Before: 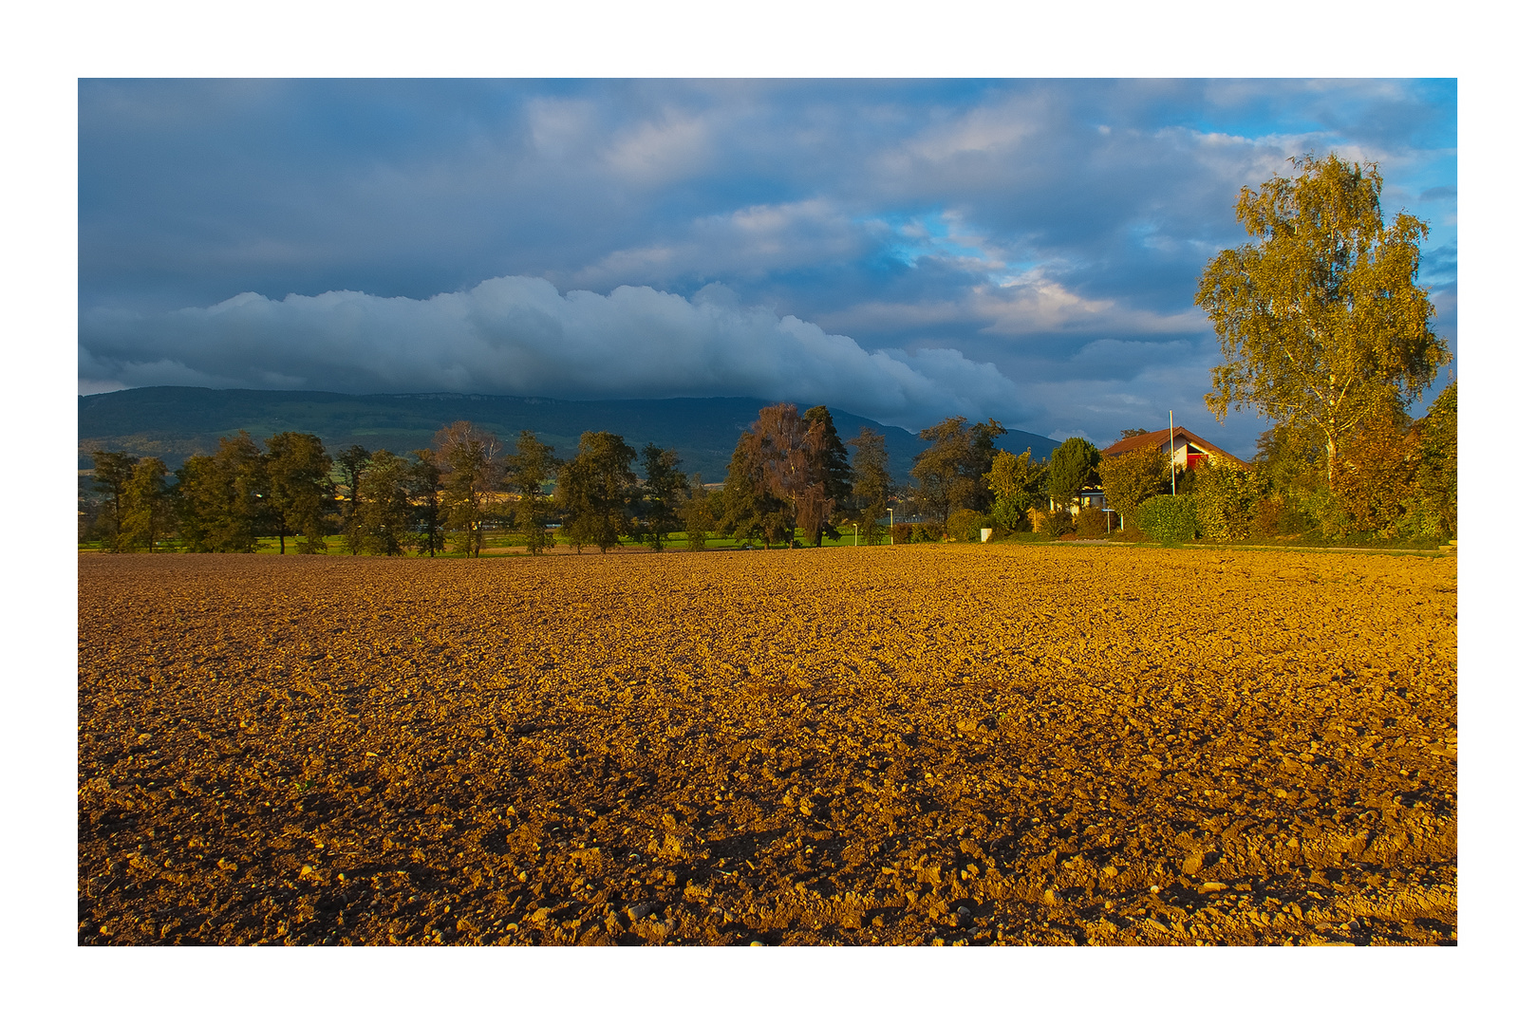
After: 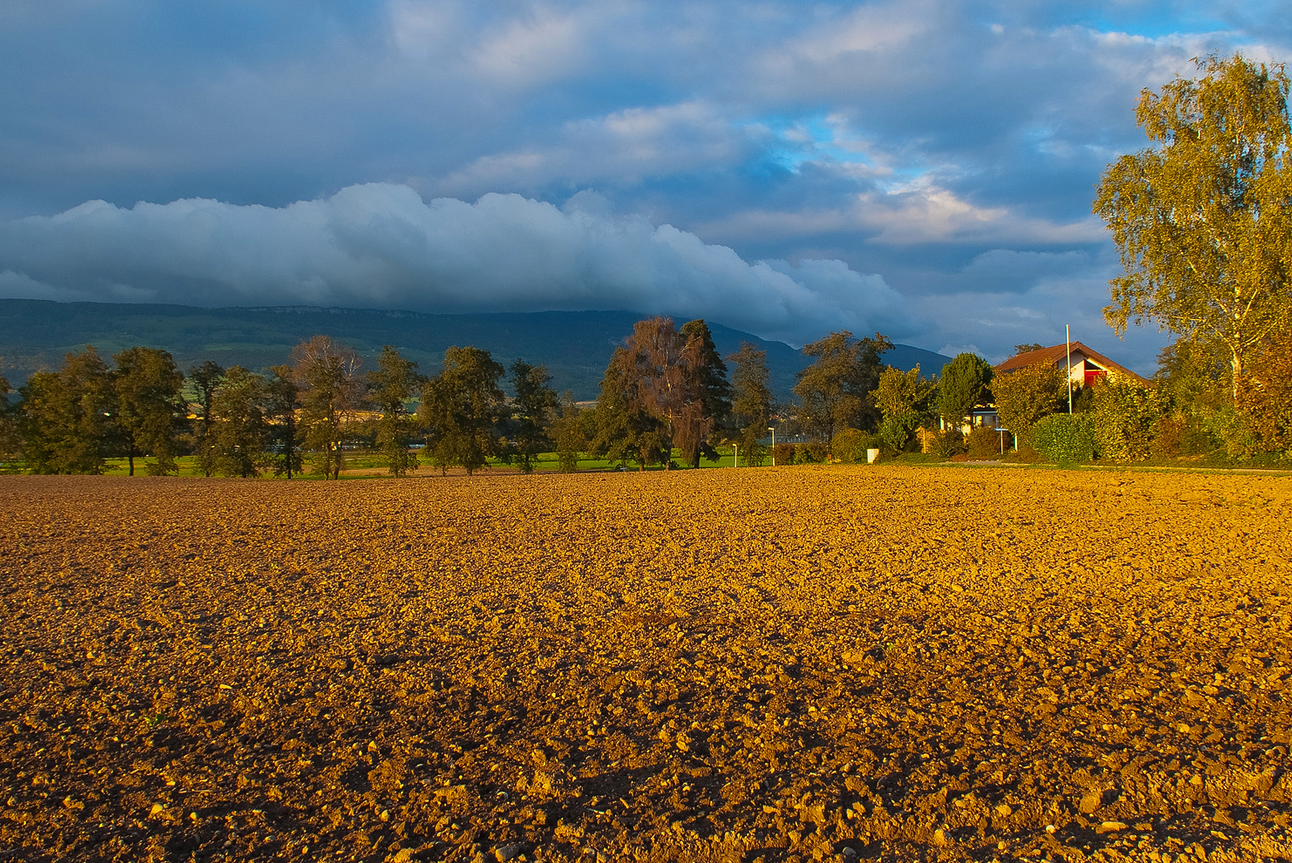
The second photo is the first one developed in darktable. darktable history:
exposure: exposure 0.202 EV, compensate highlight preservation false
crop and rotate: left 10.29%, top 10.073%, right 9.818%, bottom 9.944%
